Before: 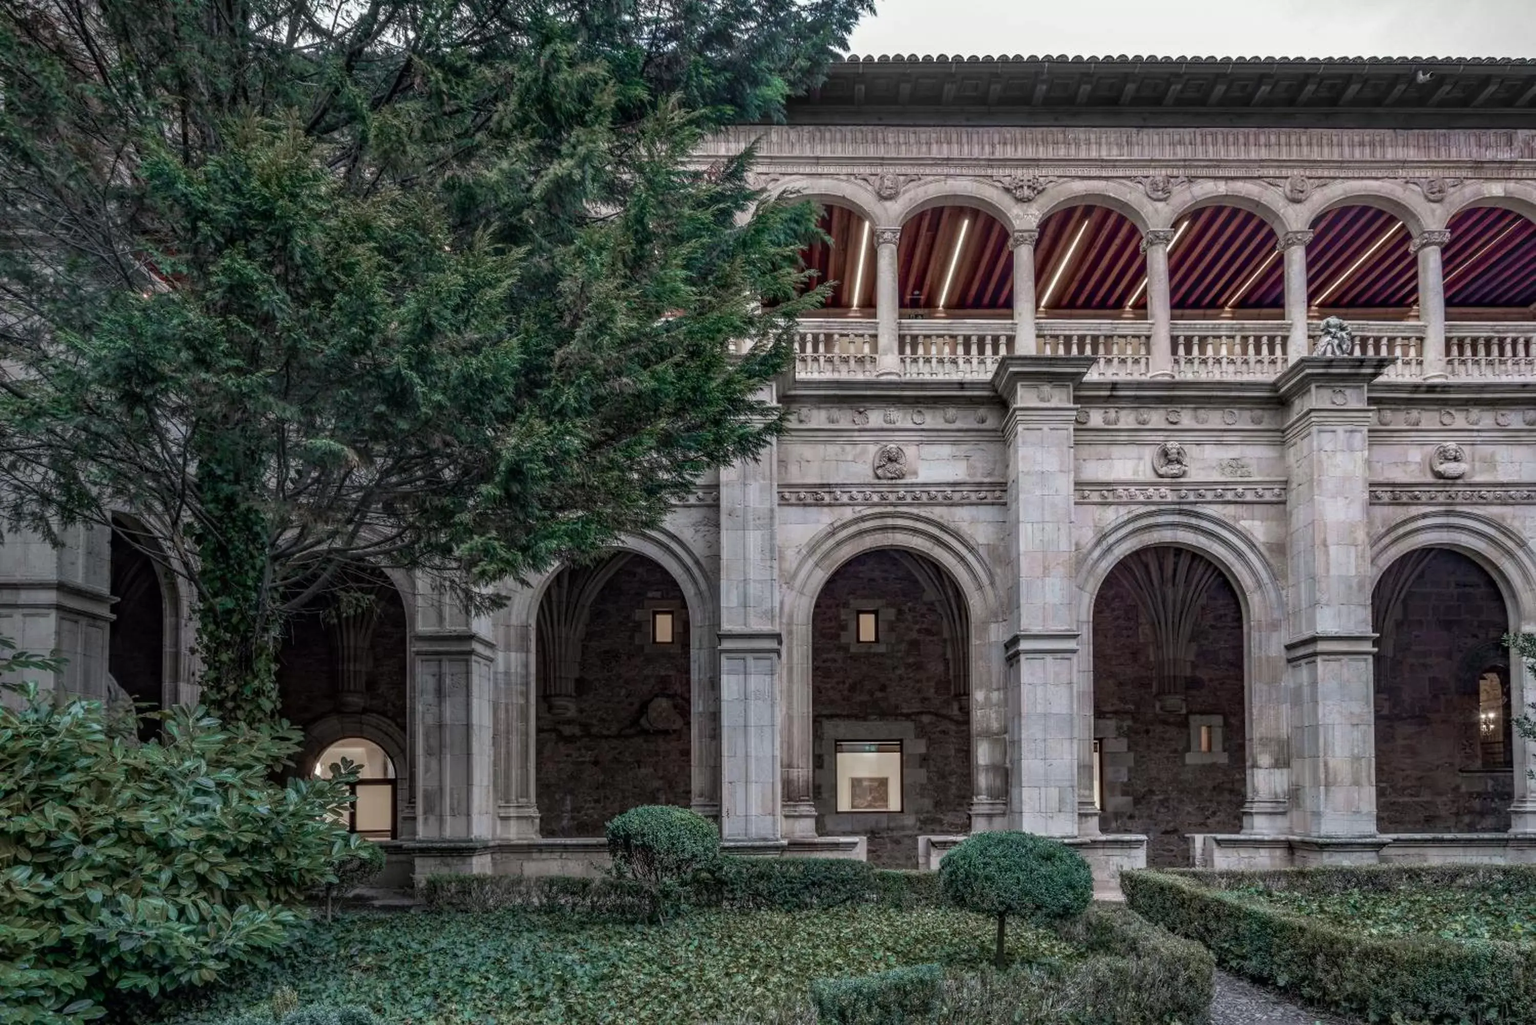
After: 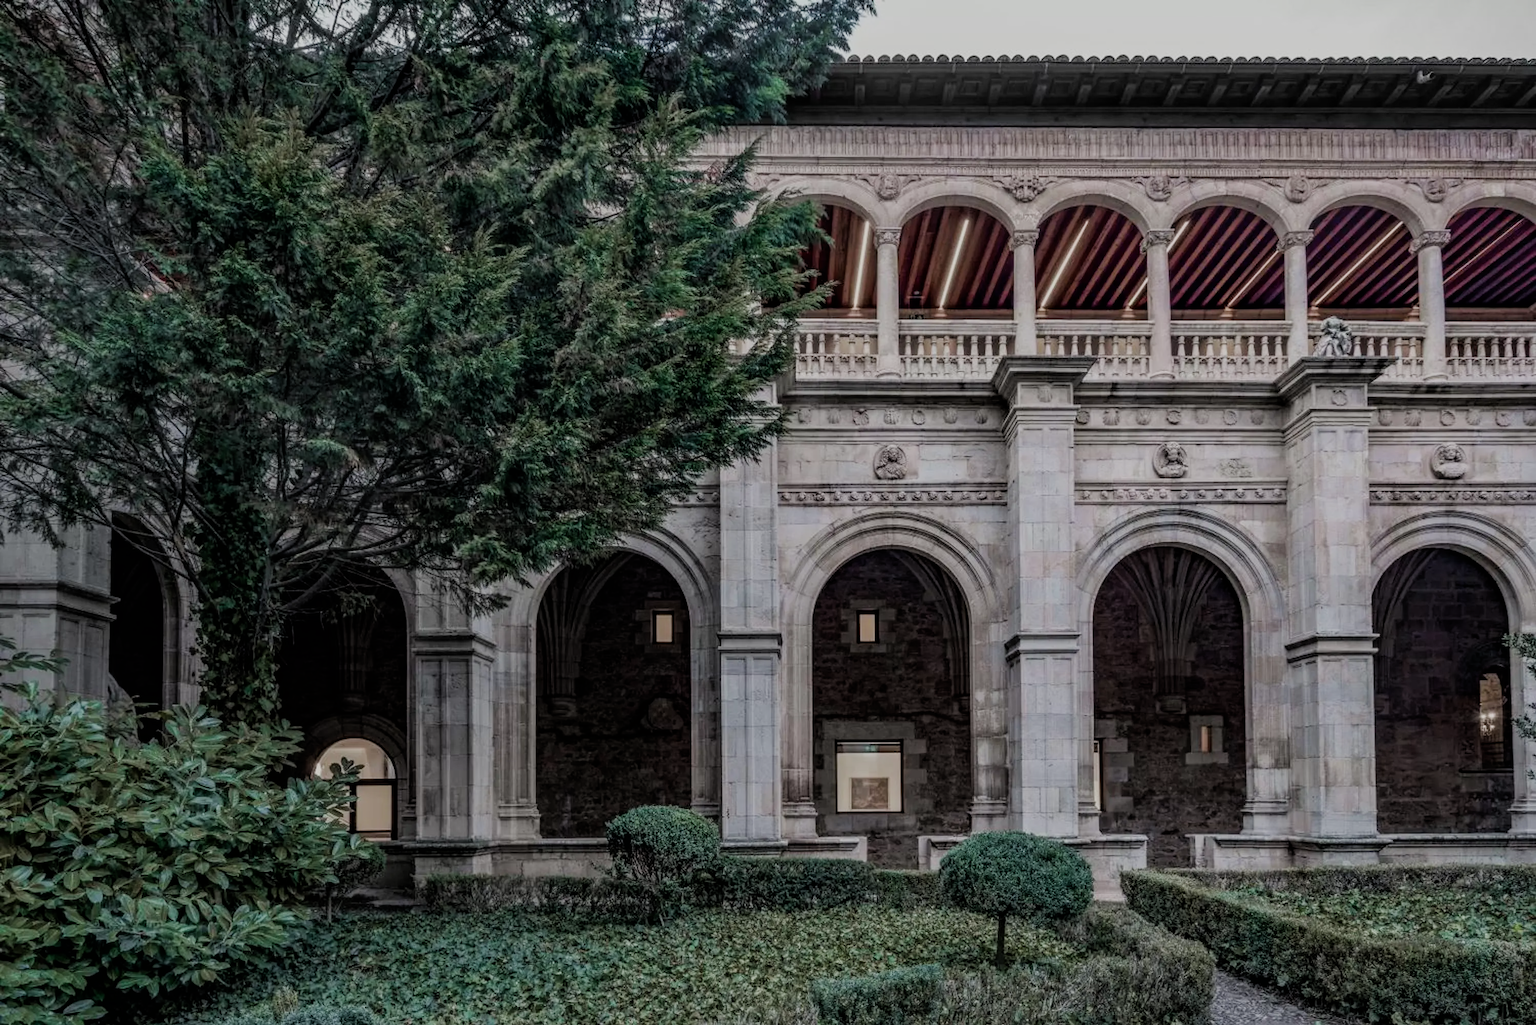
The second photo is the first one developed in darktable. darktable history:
filmic rgb: black relative exposure -7.2 EV, white relative exposure 5.39 EV, hardness 3.02
